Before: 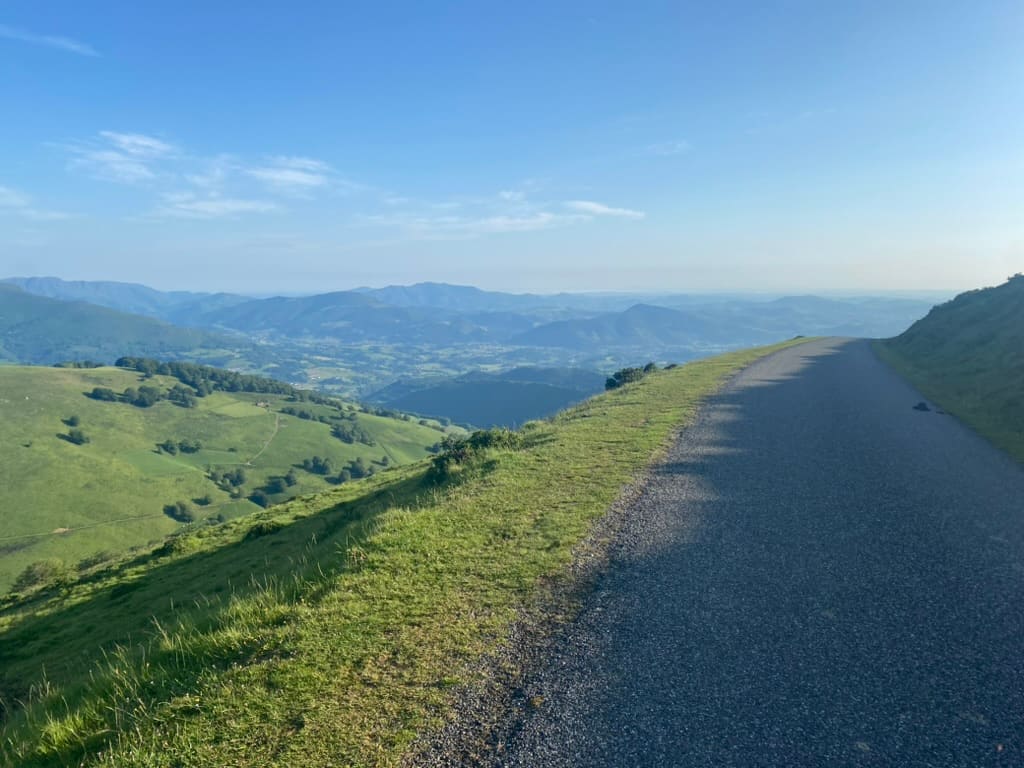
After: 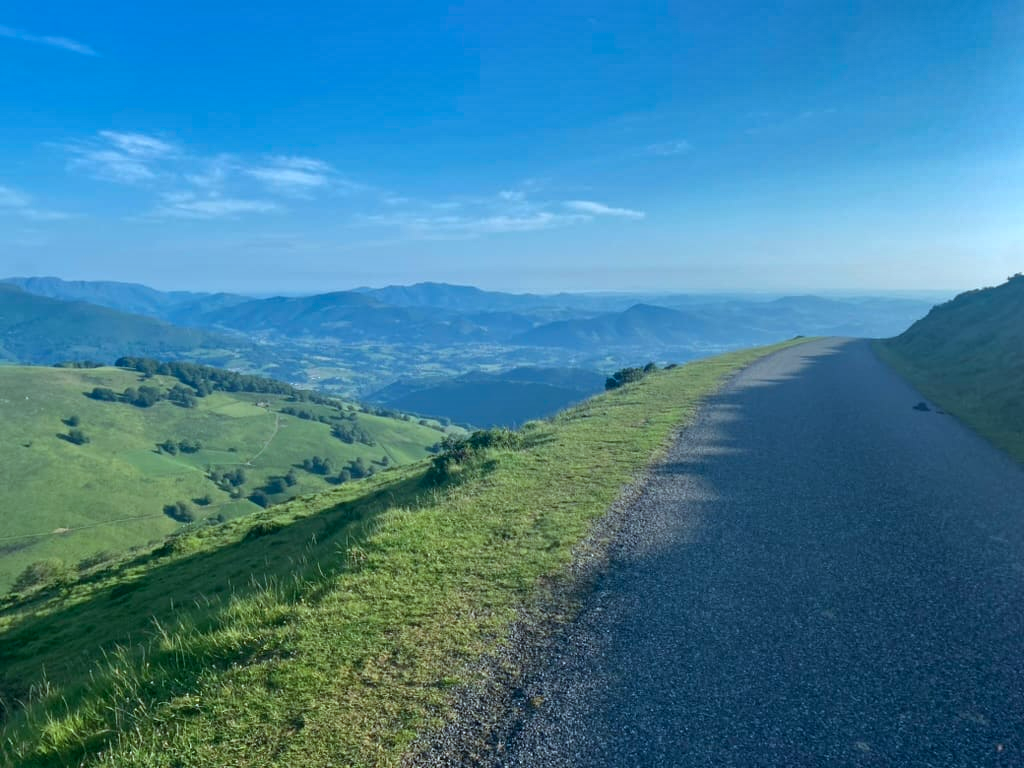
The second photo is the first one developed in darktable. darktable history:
shadows and highlights: shadows 24.5, highlights -78.15, soften with gaussian
color calibration: illuminant F (fluorescent), F source F9 (Cool White Deluxe 4150 K) – high CRI, x 0.374, y 0.373, temperature 4158.34 K
